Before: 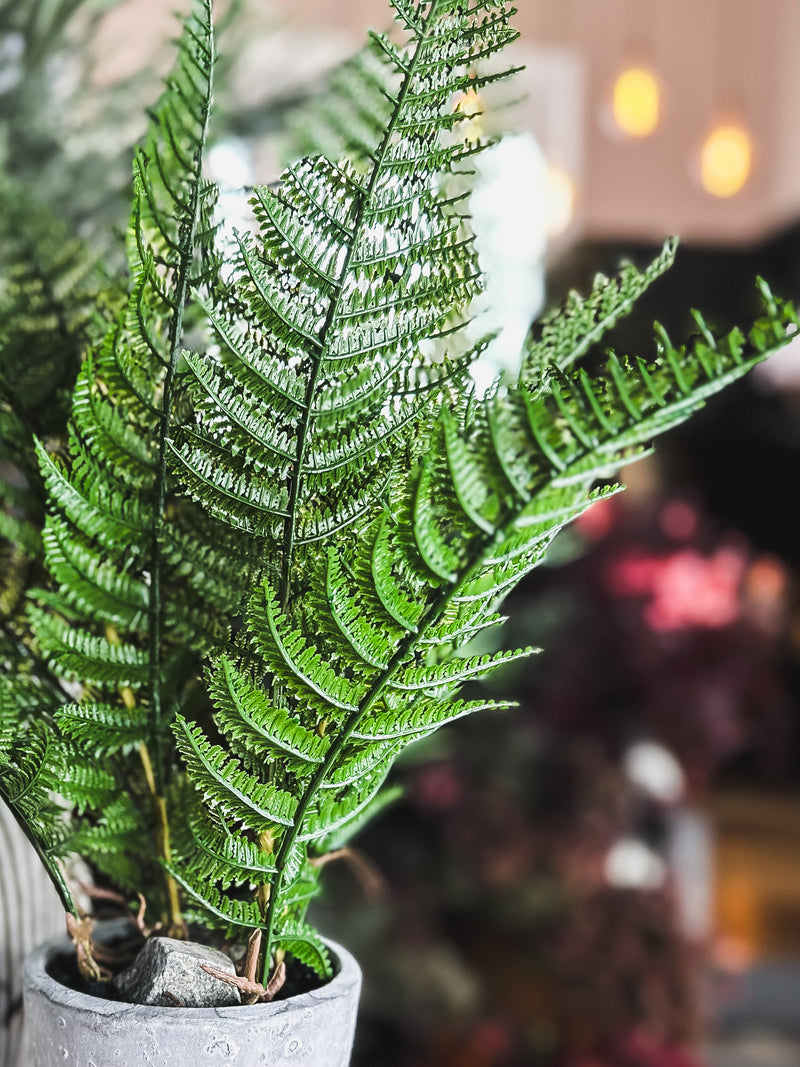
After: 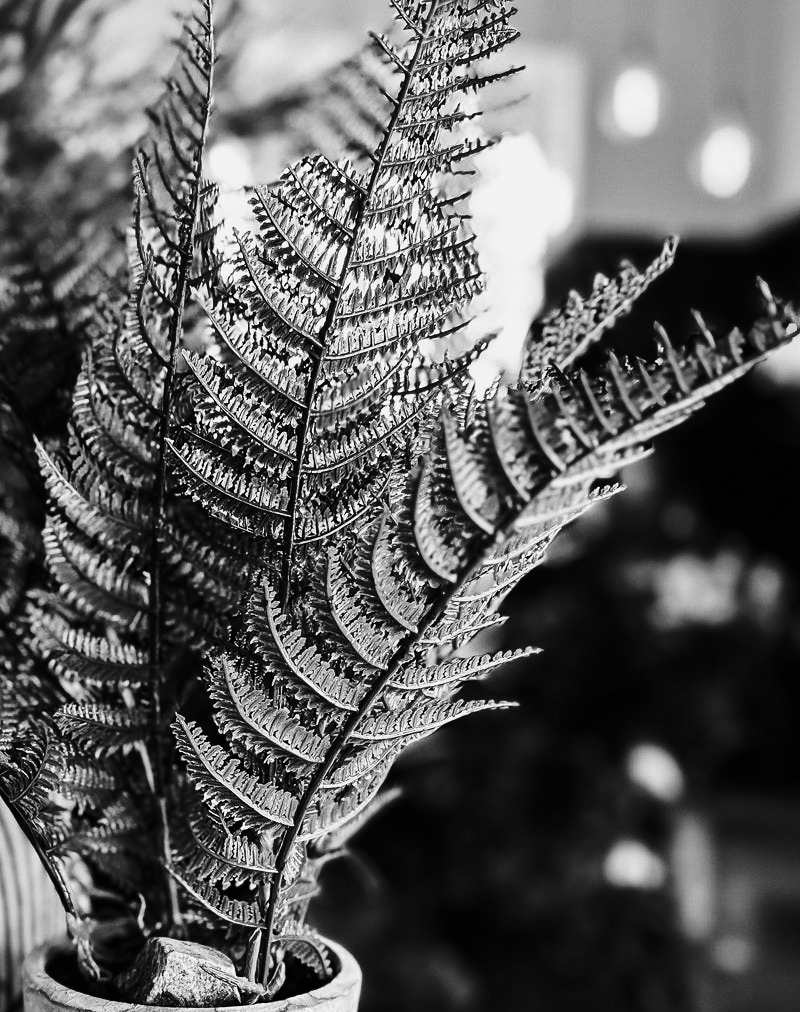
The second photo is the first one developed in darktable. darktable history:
monochrome: a 32, b 64, size 2.3
white balance: red 1.029, blue 0.92
crop and rotate: top 0%, bottom 5.097%
contrast brightness saturation: contrast 0.24, brightness -0.24, saturation 0.14
